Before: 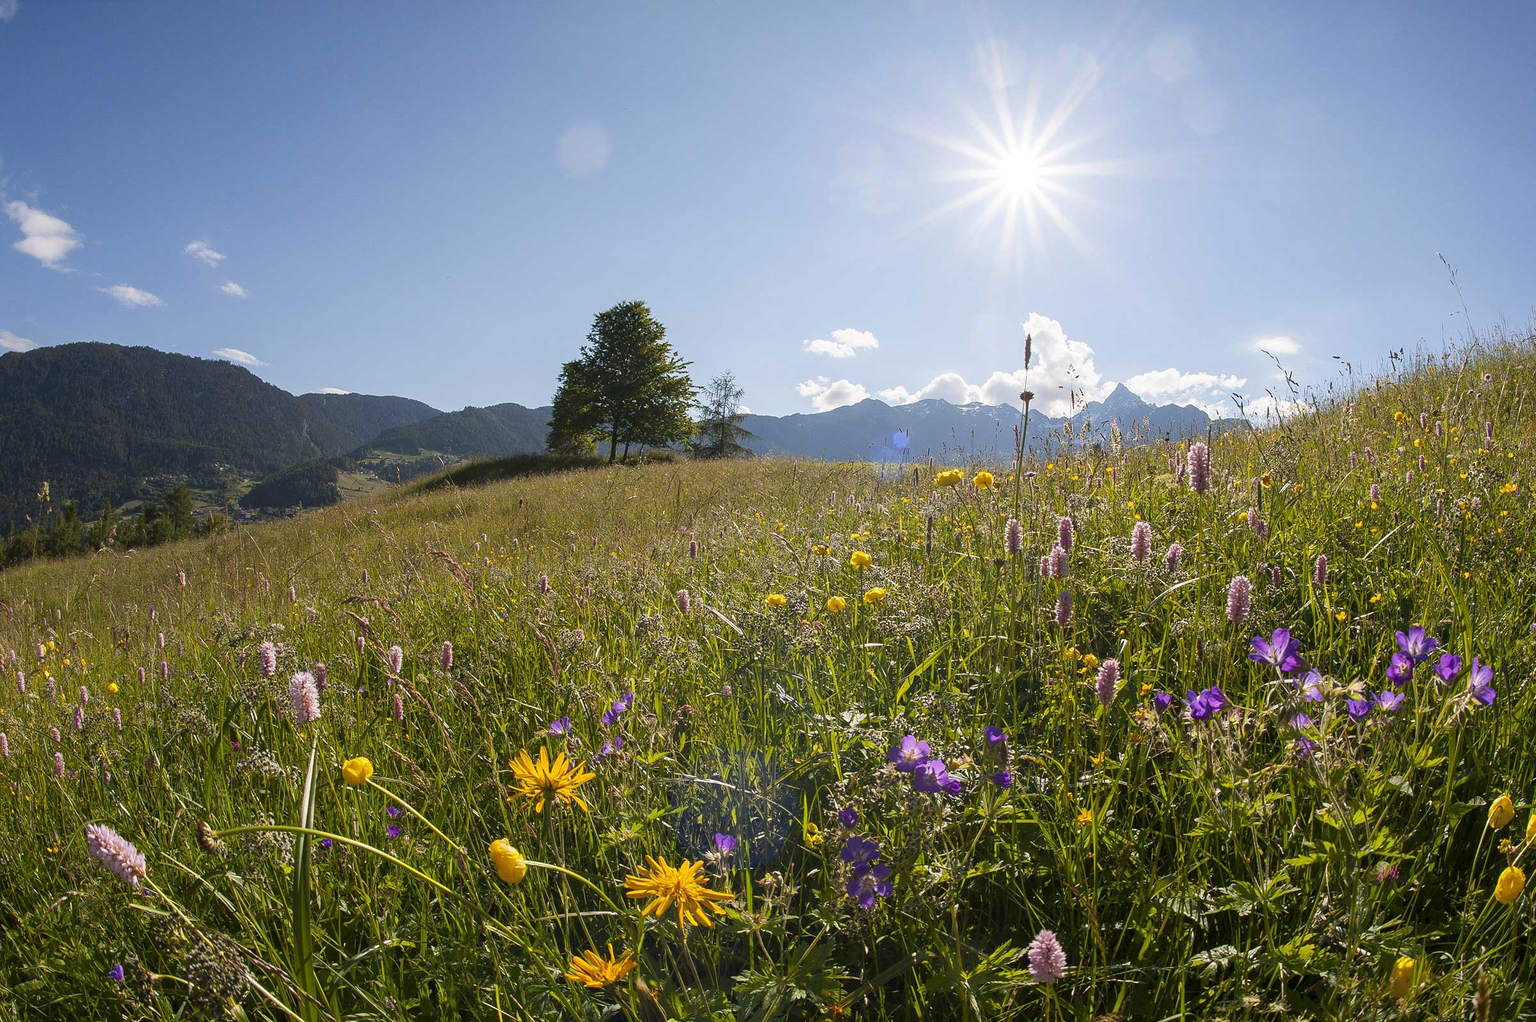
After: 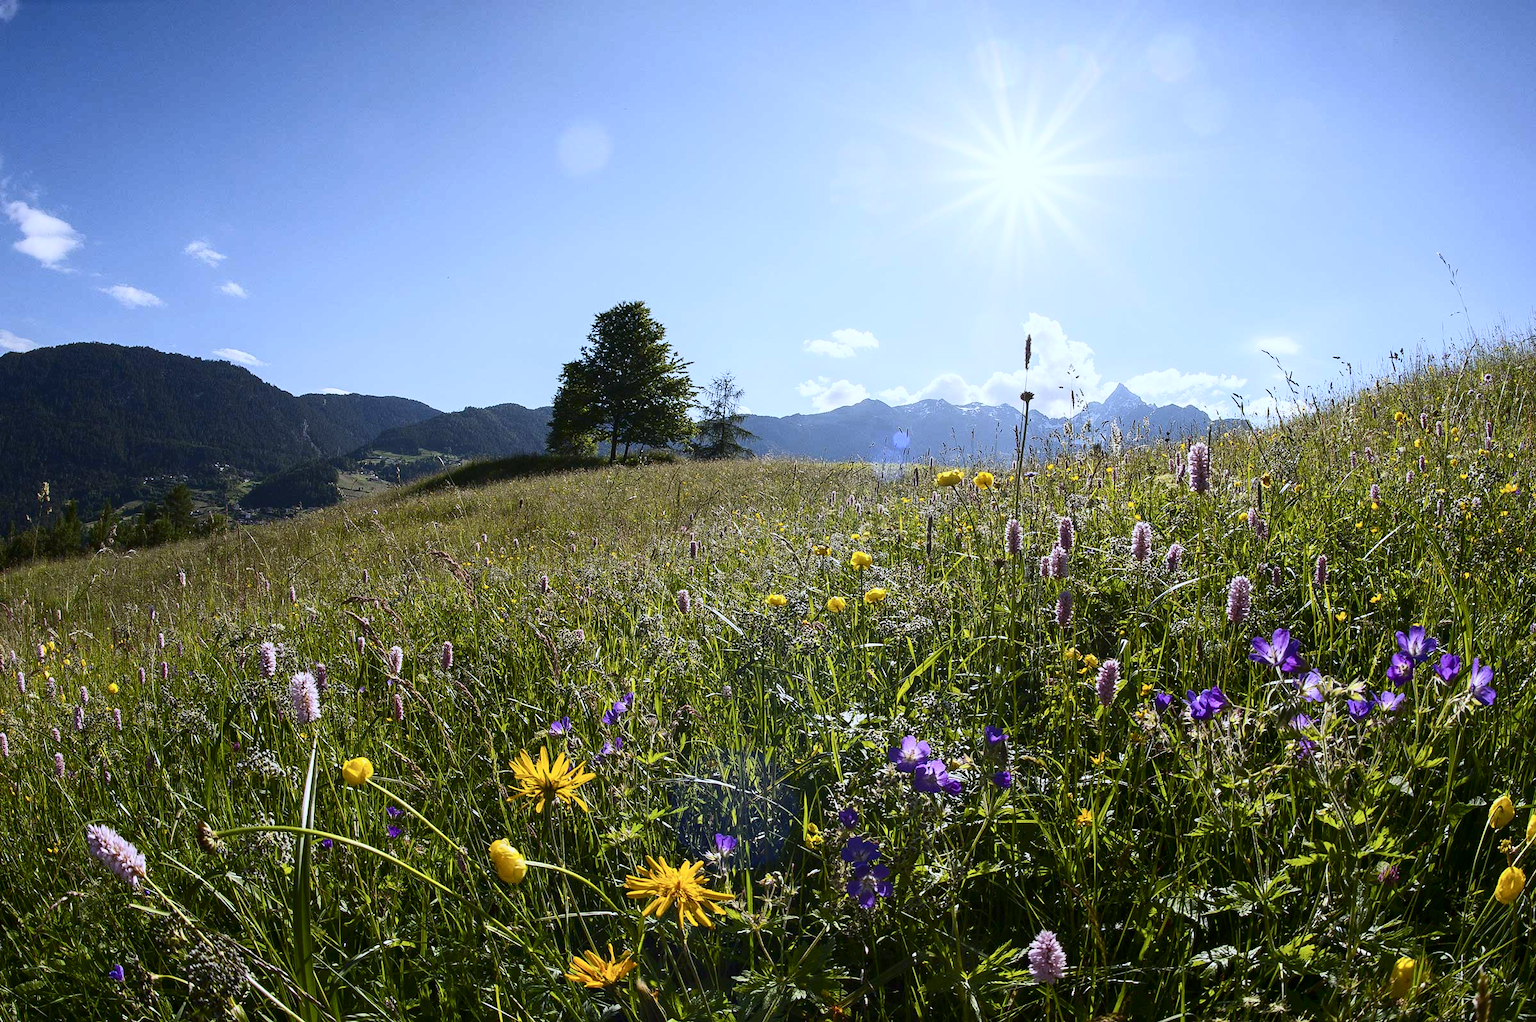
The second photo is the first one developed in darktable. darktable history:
white balance: red 0.926, green 1.003, blue 1.133
contrast brightness saturation: contrast 0.28
